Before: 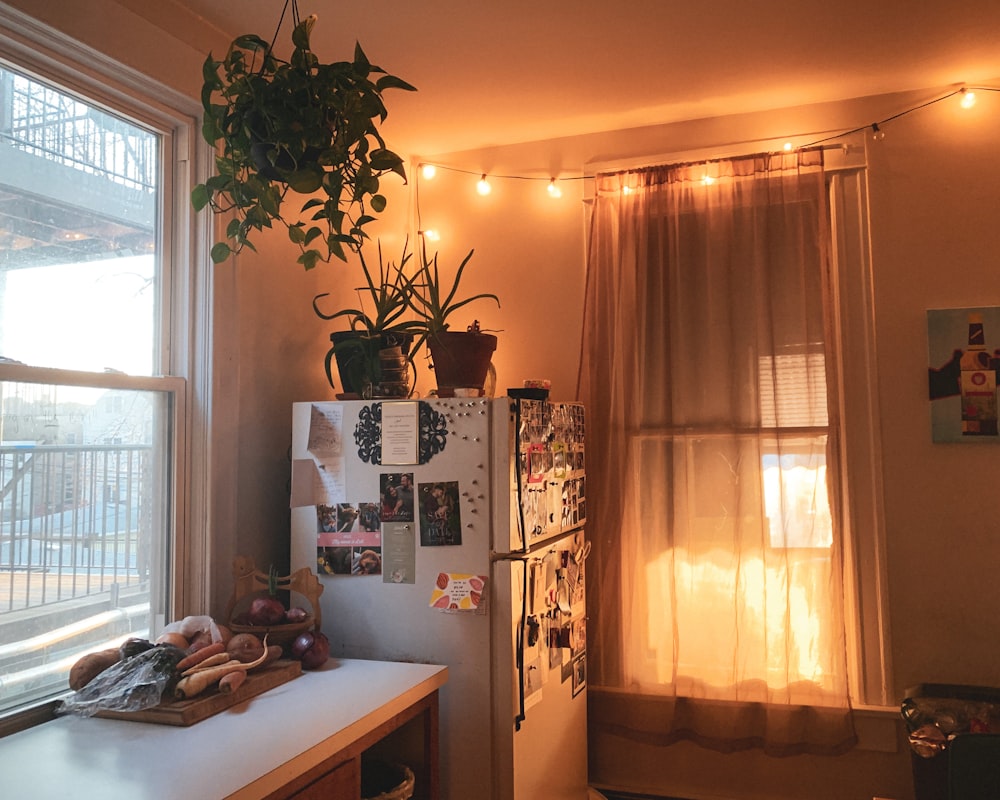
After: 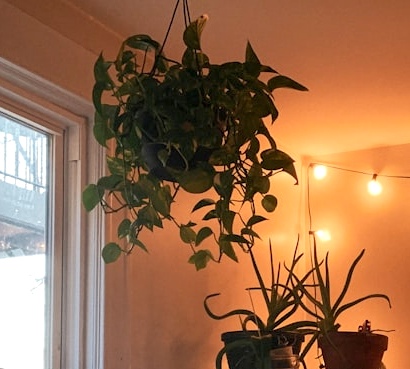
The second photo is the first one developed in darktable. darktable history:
crop and rotate: left 10.999%, top 0.054%, right 47.985%, bottom 53.793%
shadows and highlights: white point adjustment 0.086, highlights -69.19, soften with gaussian
exposure: black level correction 0.007, exposure 0.155 EV, compensate highlight preservation false
